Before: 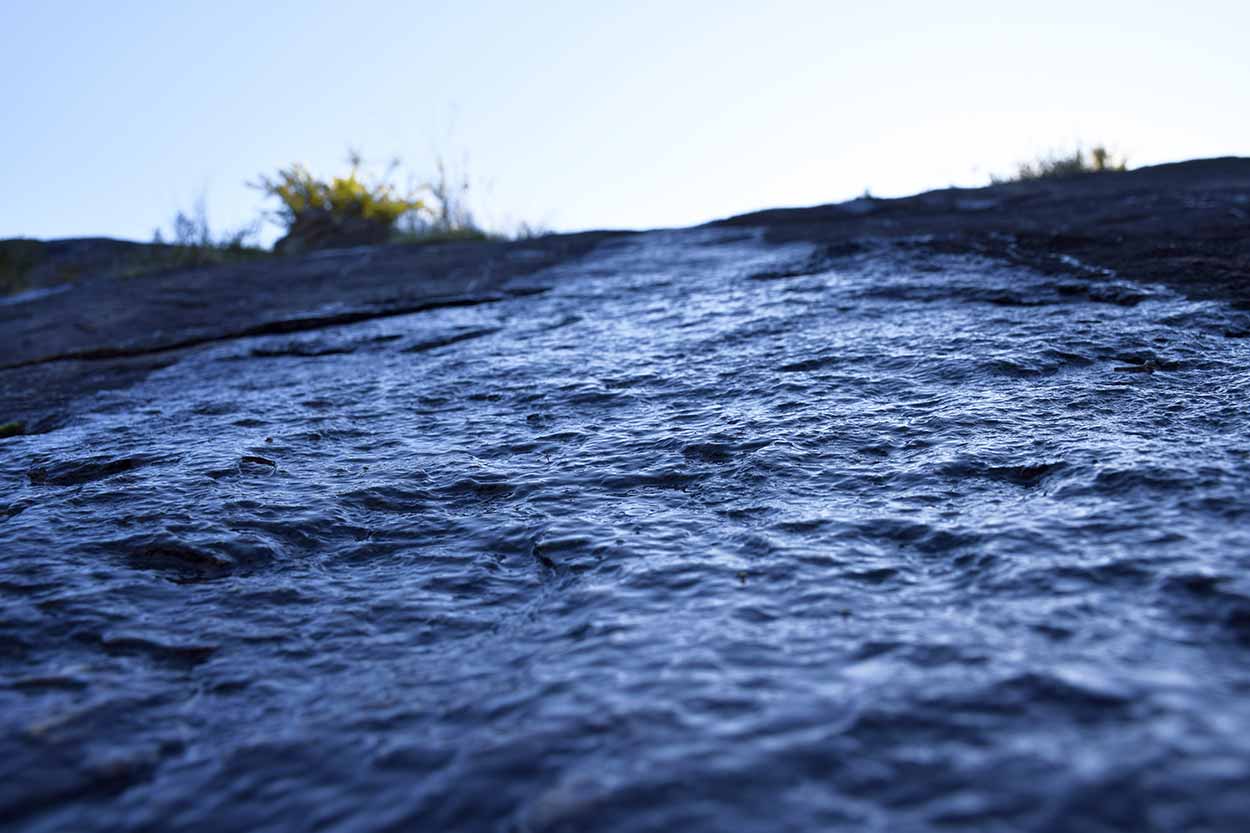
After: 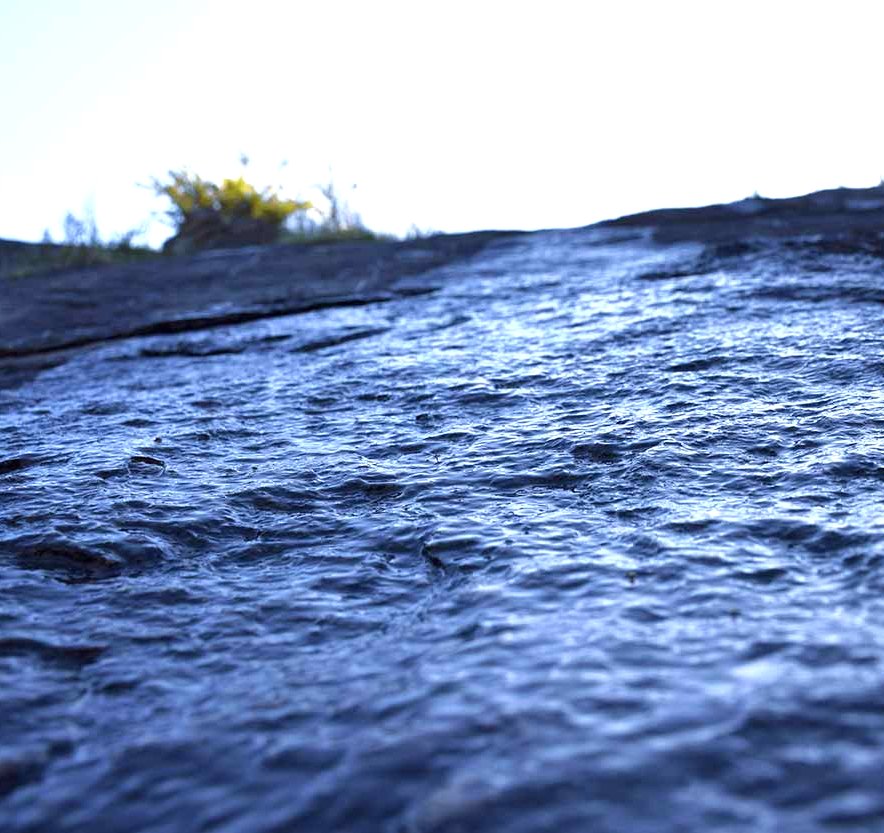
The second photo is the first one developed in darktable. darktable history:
exposure: black level correction 0, exposure 0.685 EV, compensate exposure bias true, compensate highlight preservation false
crop and rotate: left 8.953%, right 20.261%
